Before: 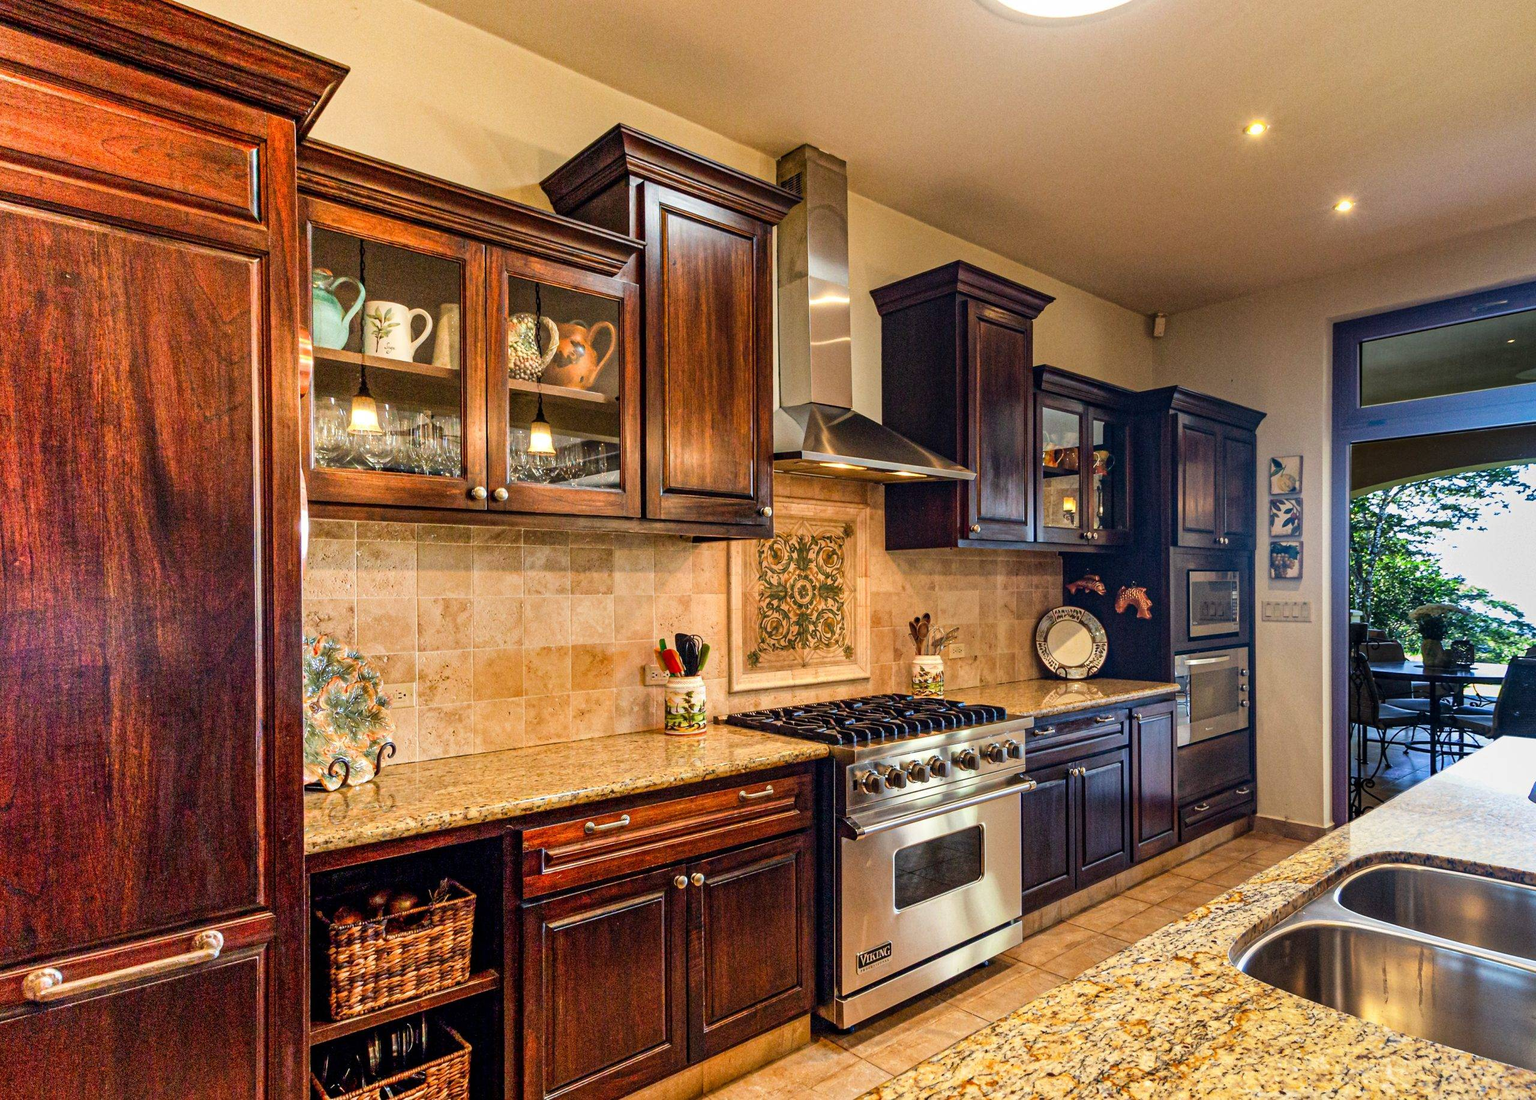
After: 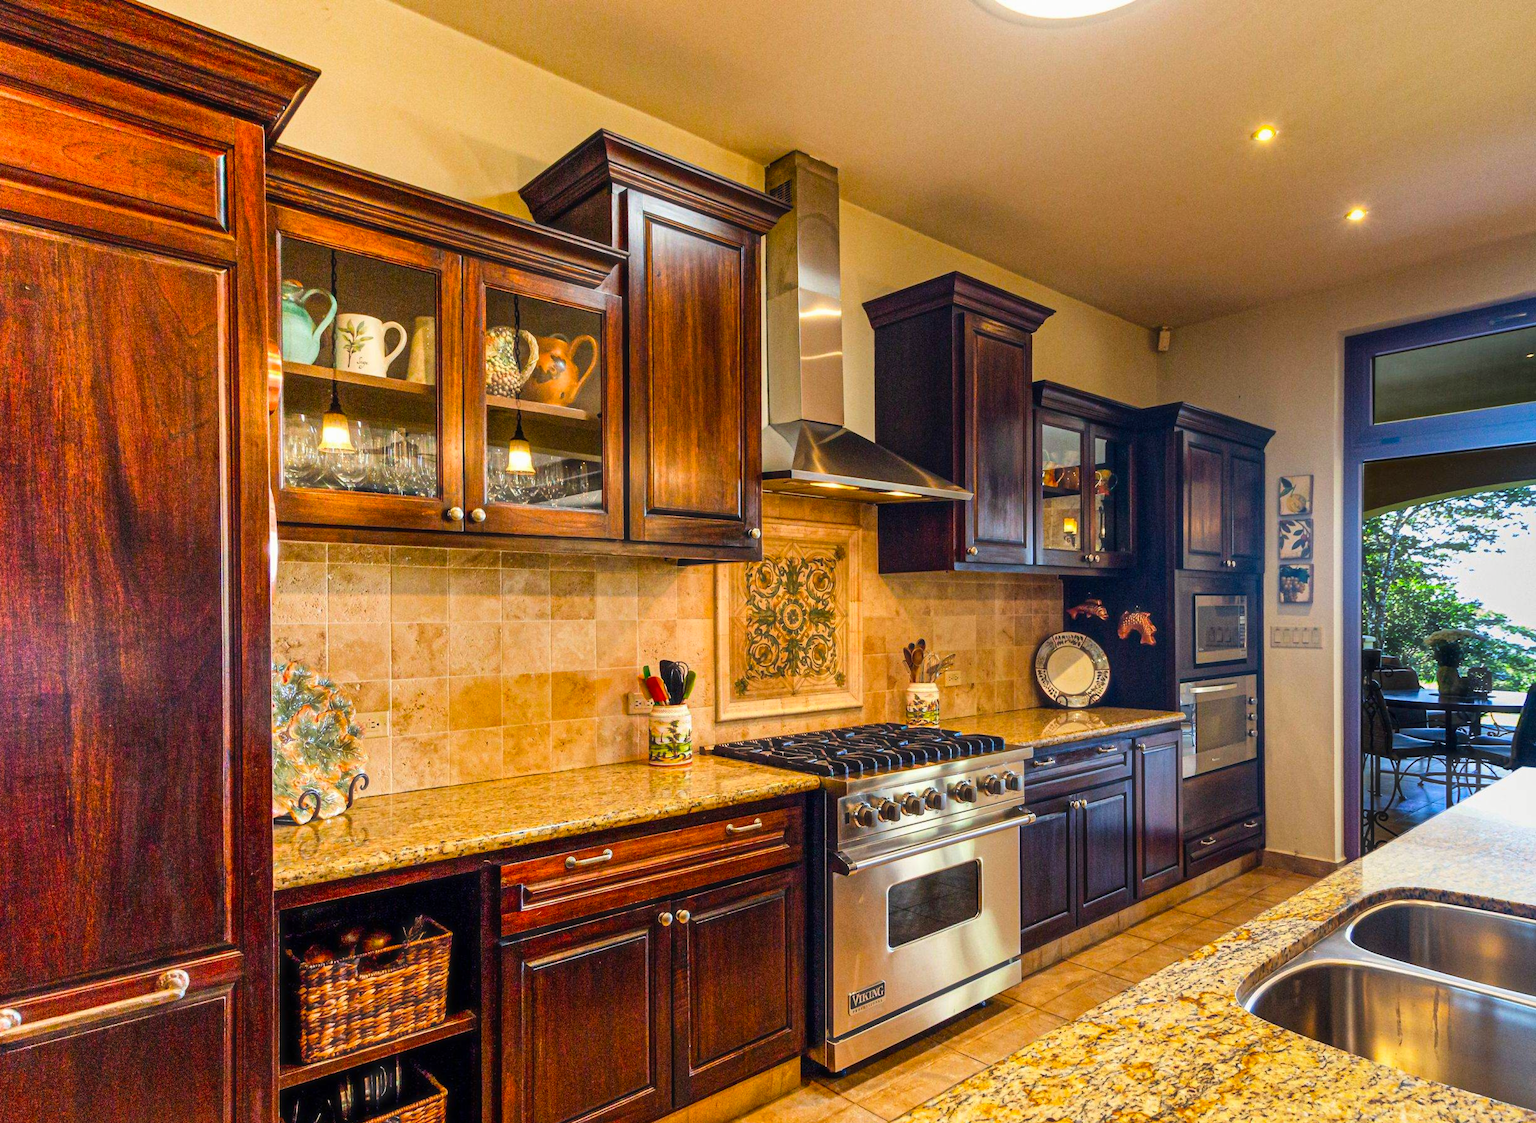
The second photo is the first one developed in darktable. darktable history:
color balance rgb: perceptual saturation grading › global saturation 25.372%, global vibrance 20%
haze removal: strength -0.104, compatibility mode true, adaptive false
crop and rotate: left 2.747%, right 1.211%, bottom 1.936%
